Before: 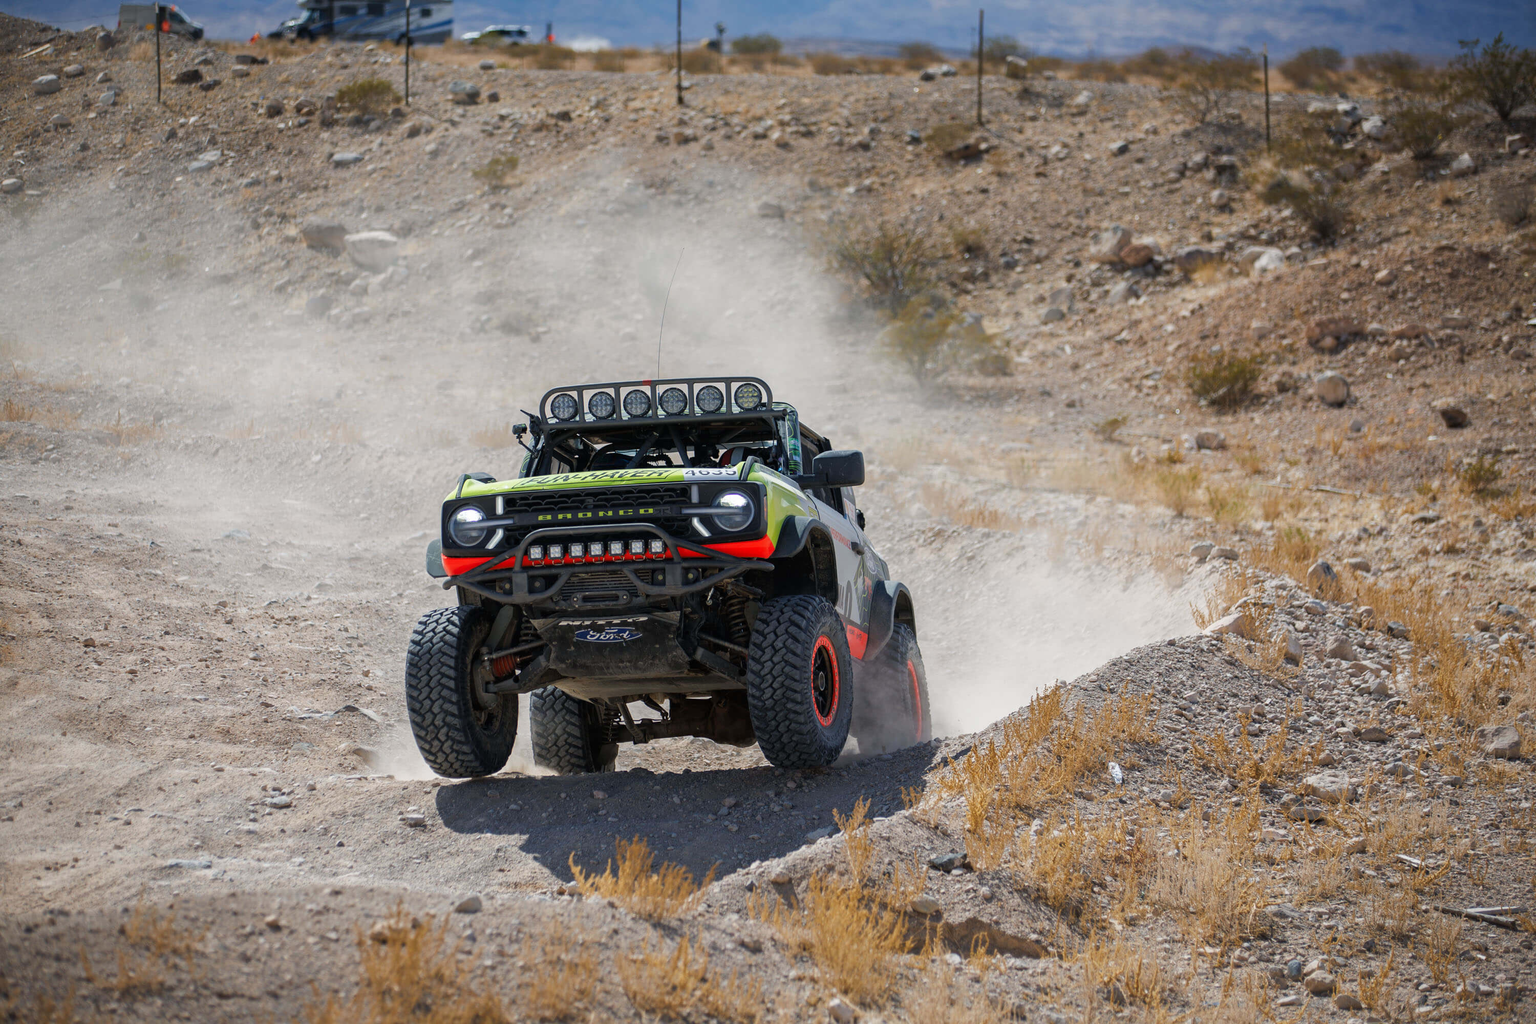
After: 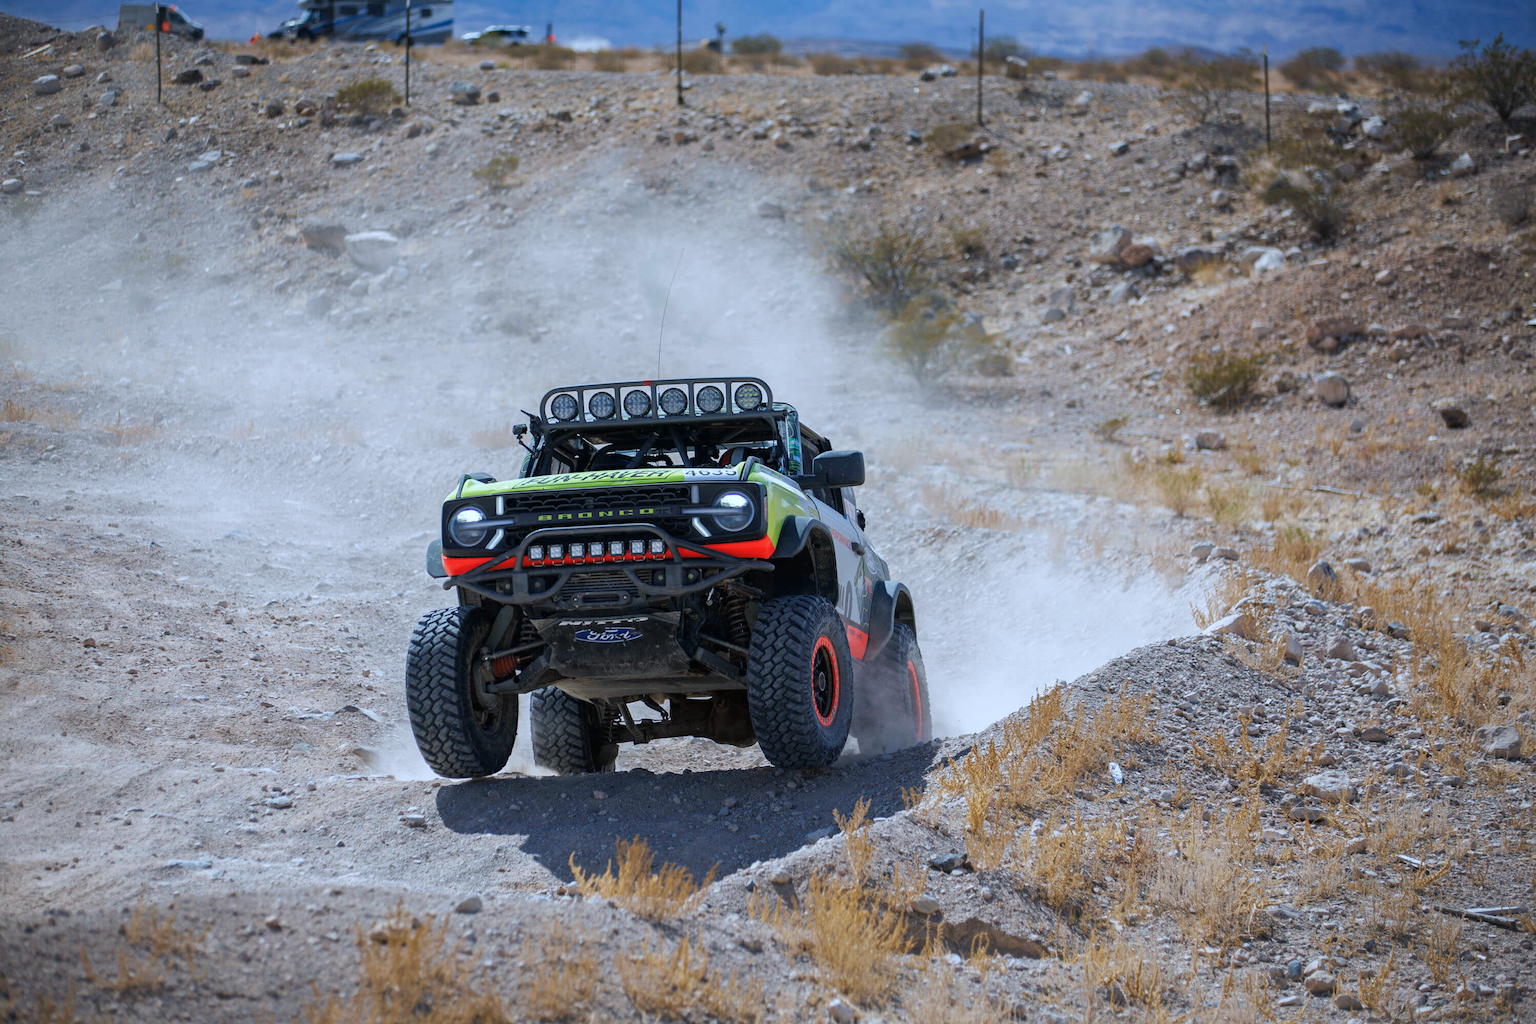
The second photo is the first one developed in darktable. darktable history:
color calibration: gray › normalize channels true, x 0.38, y 0.39, temperature 4076.92 K, gamut compression 0.018
